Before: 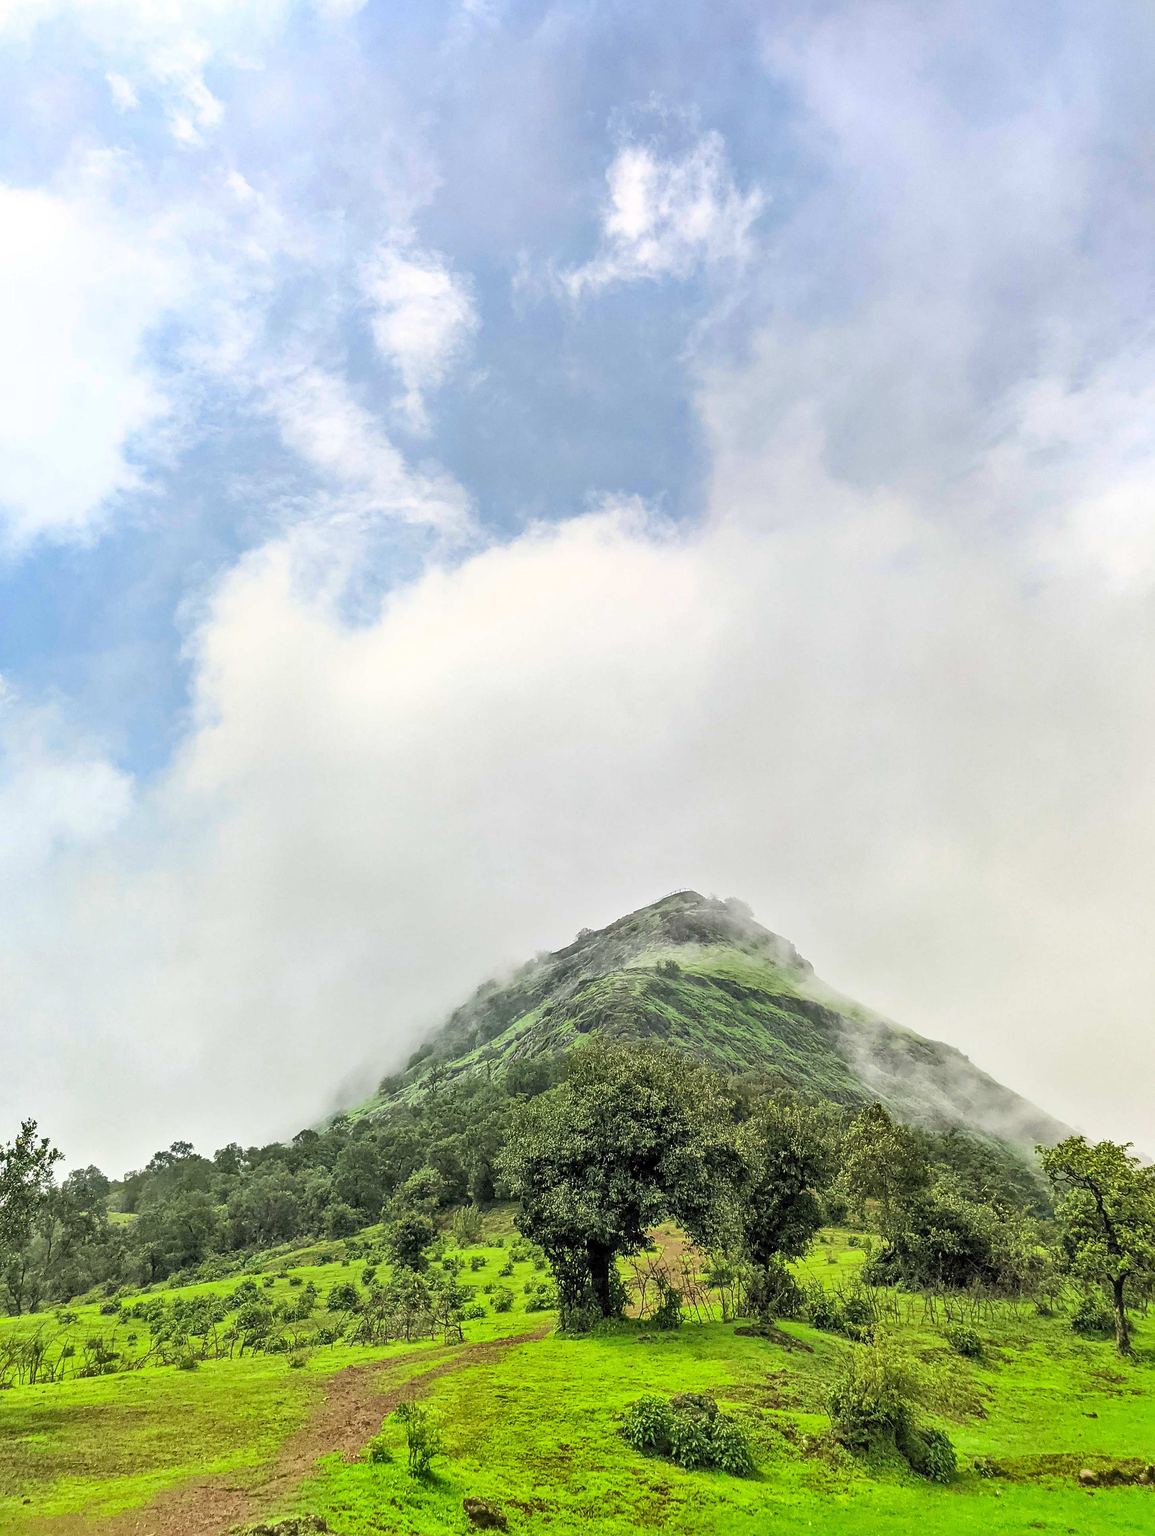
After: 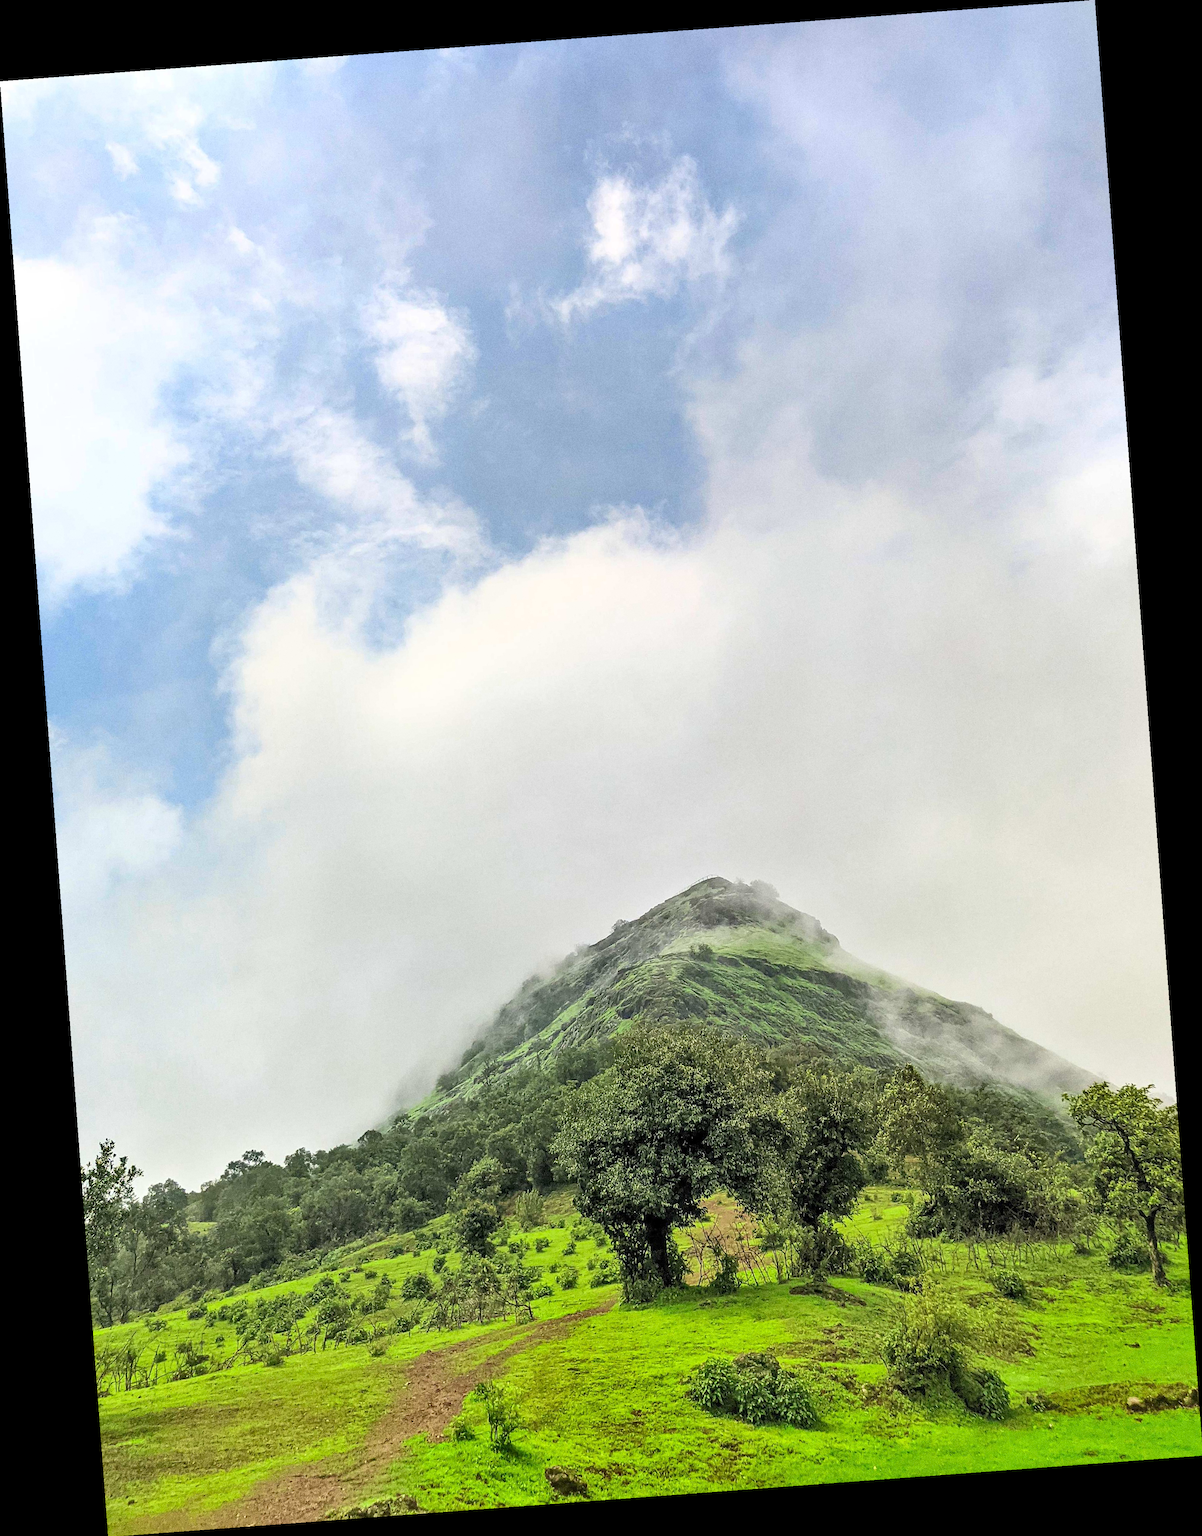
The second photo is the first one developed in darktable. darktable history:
rotate and perspective: rotation -4.25°, automatic cropping off
grain: coarseness 0.09 ISO
